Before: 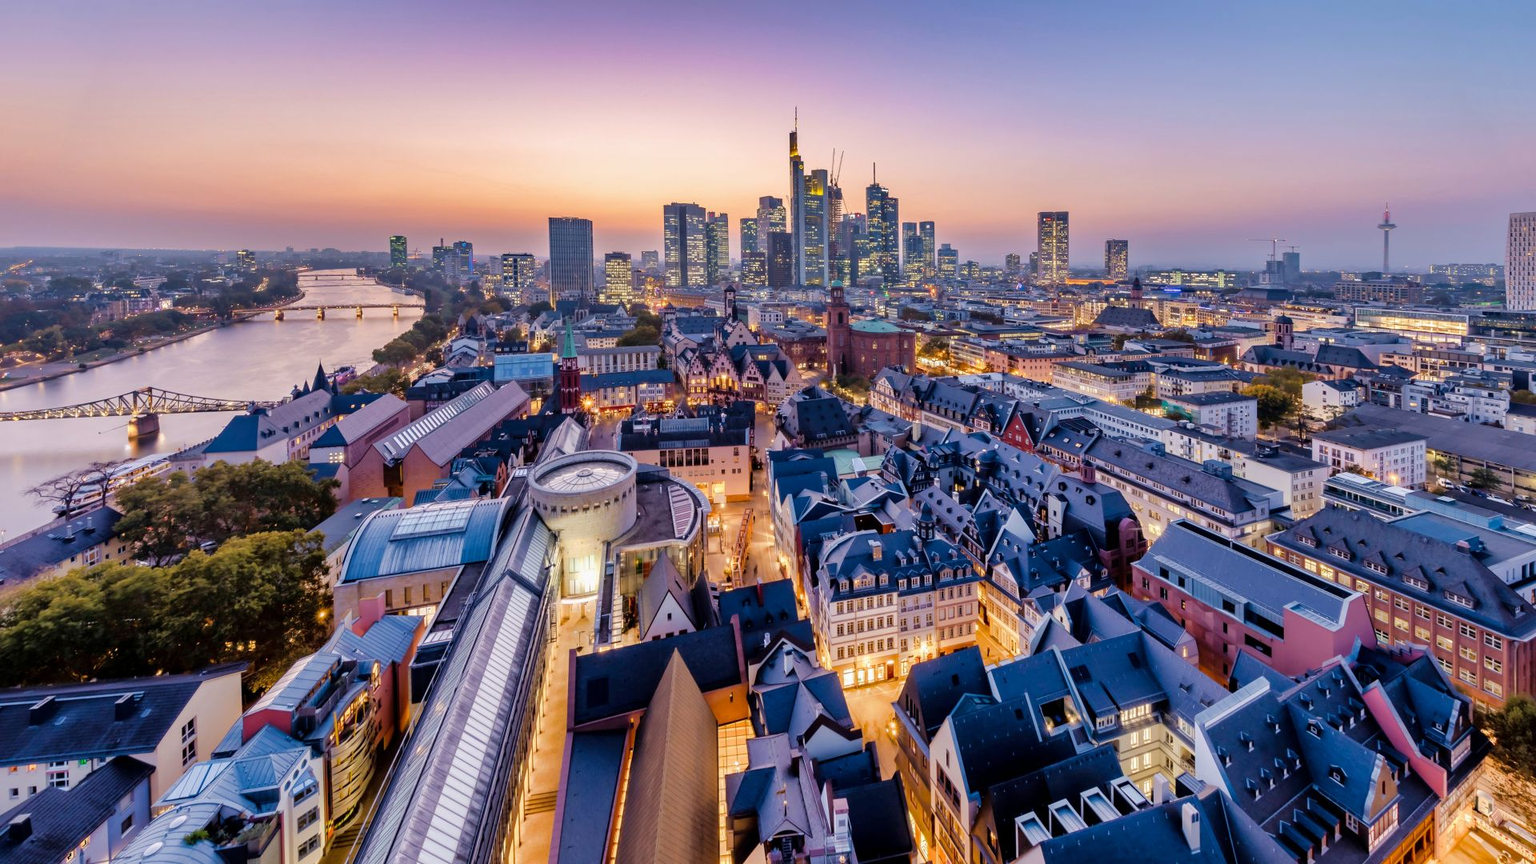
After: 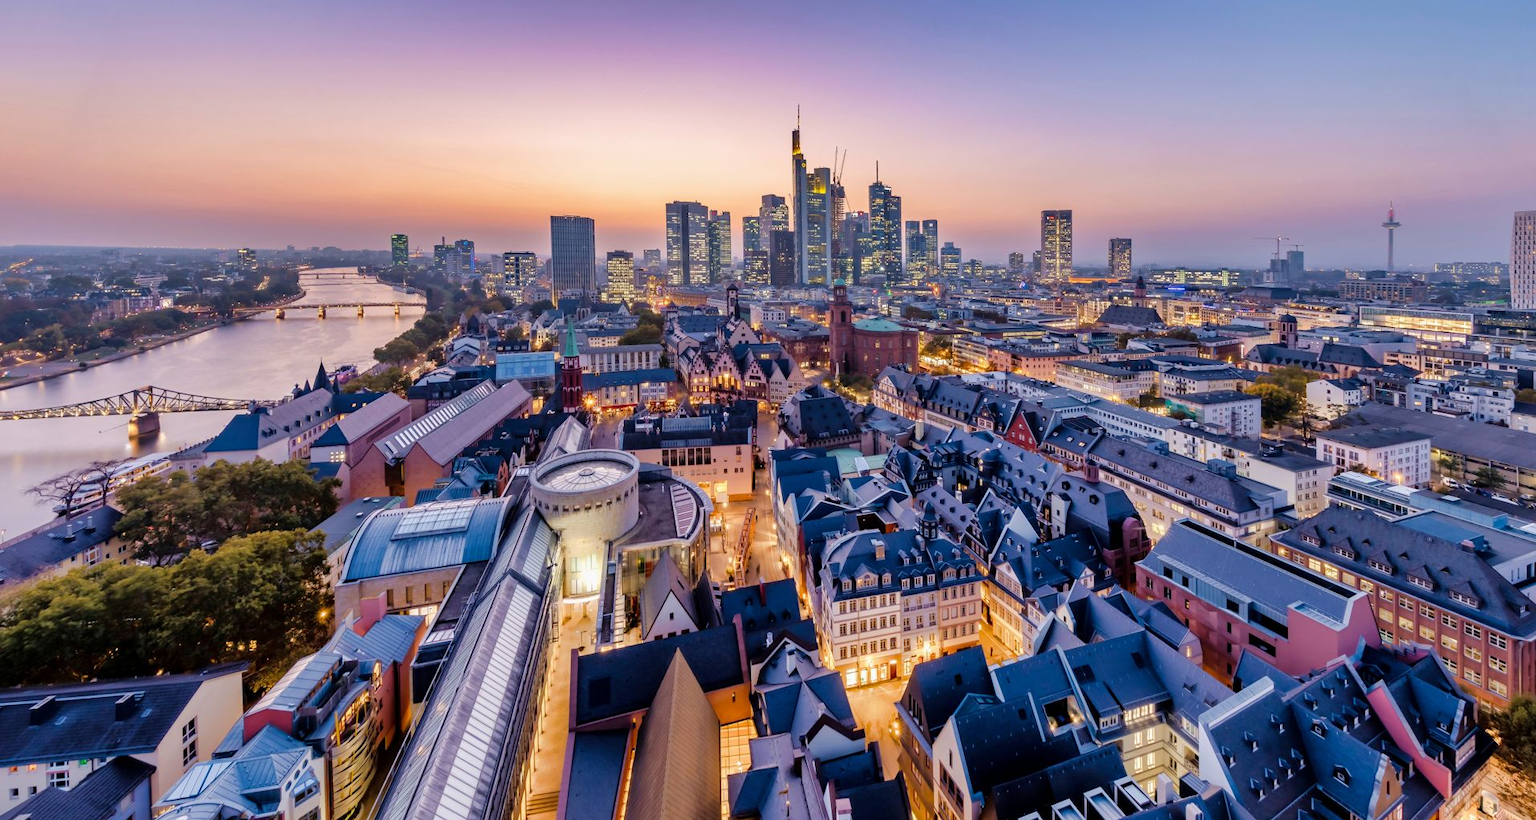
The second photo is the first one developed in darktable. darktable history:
crop: top 0.353%, right 0.262%, bottom 4.993%
